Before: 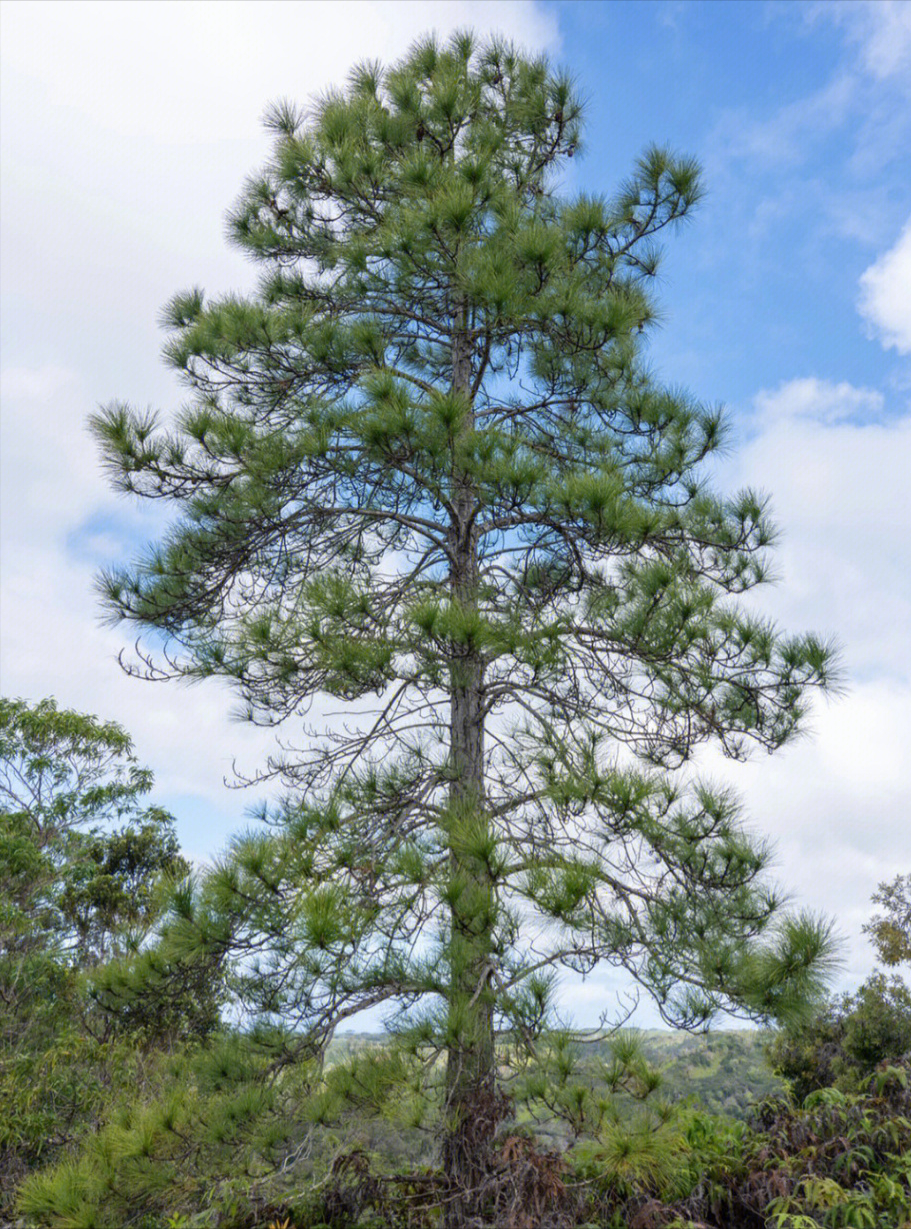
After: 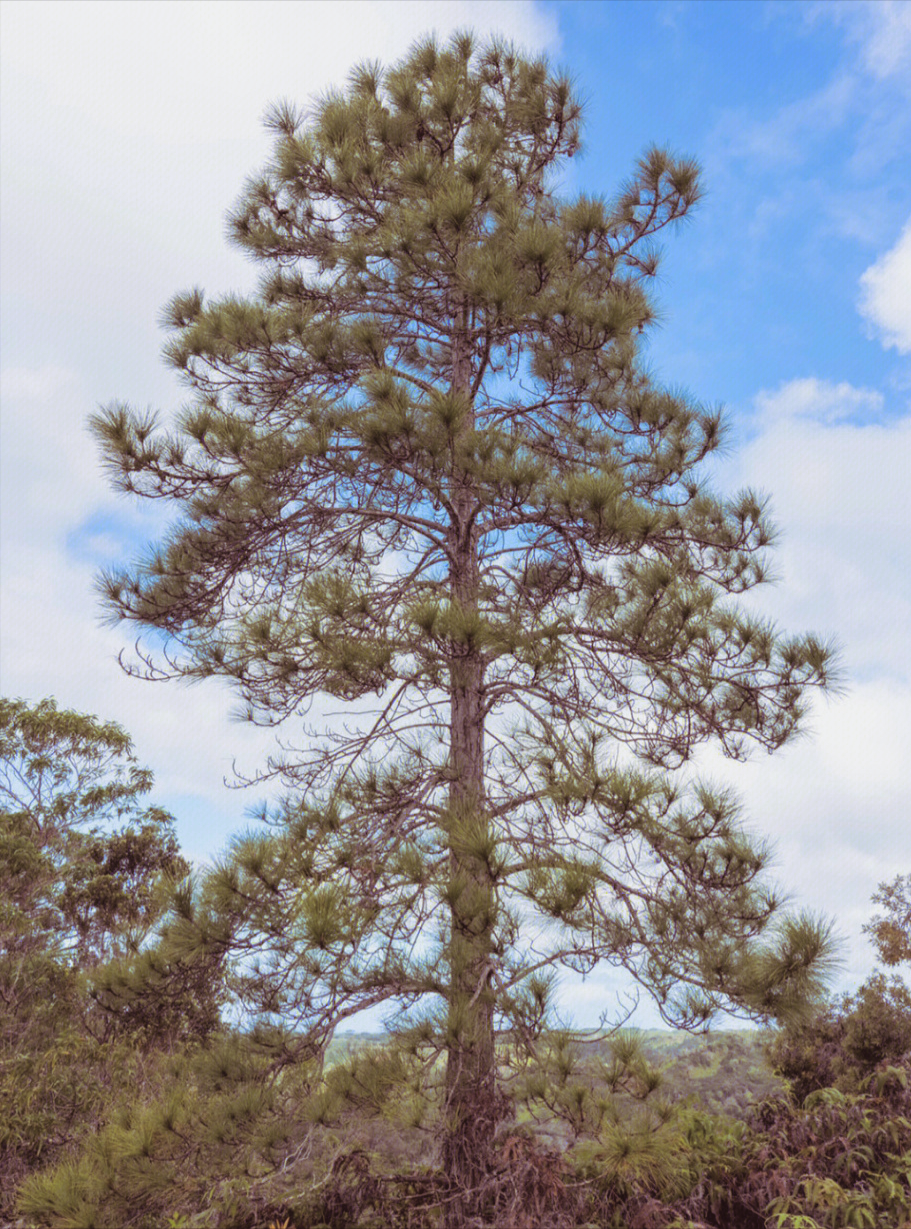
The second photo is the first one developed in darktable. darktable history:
contrast brightness saturation: contrast -0.1, brightness 0.05, saturation 0.08
split-toning: shadows › saturation 0.41, highlights › saturation 0, compress 33.55%
